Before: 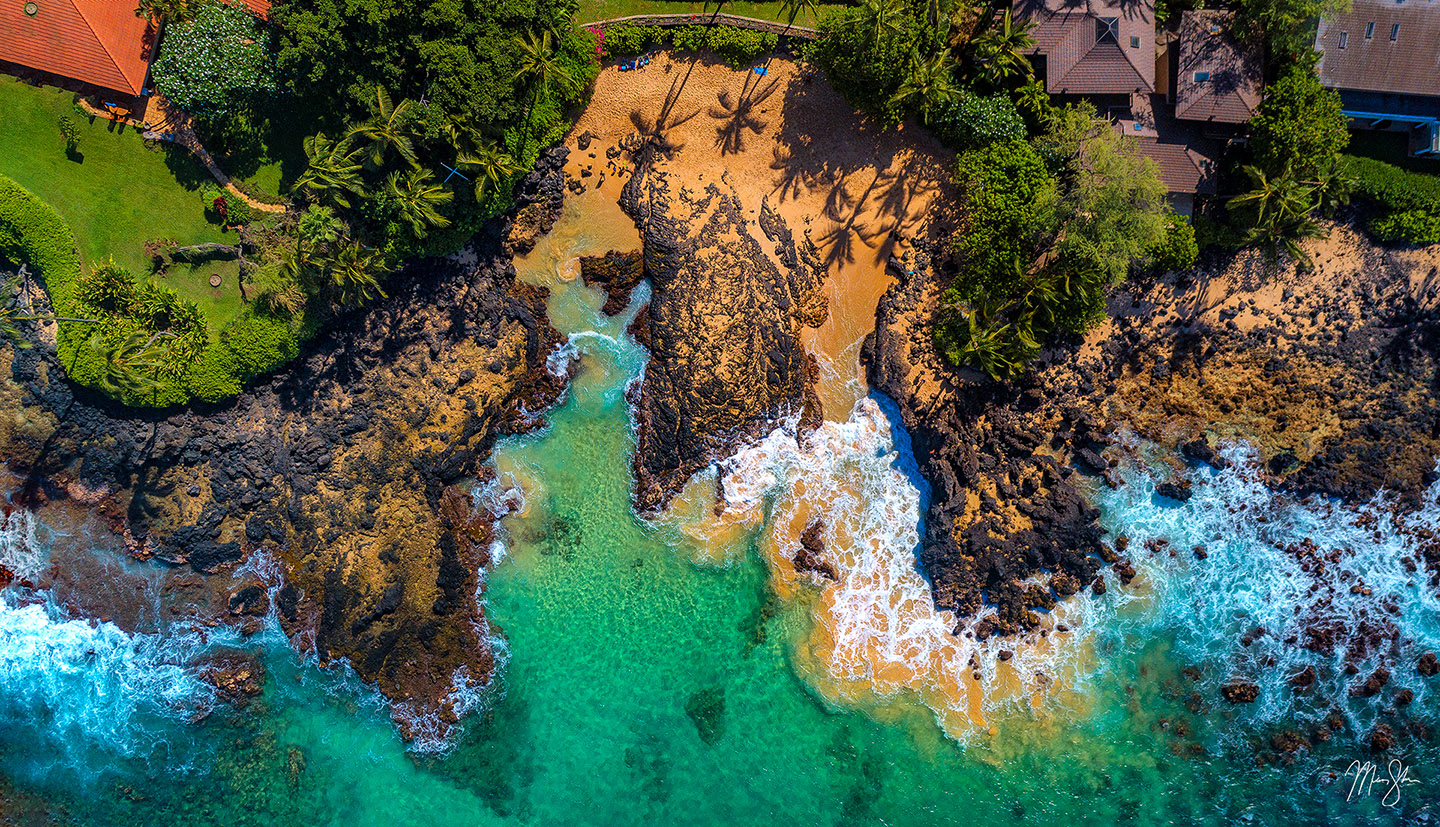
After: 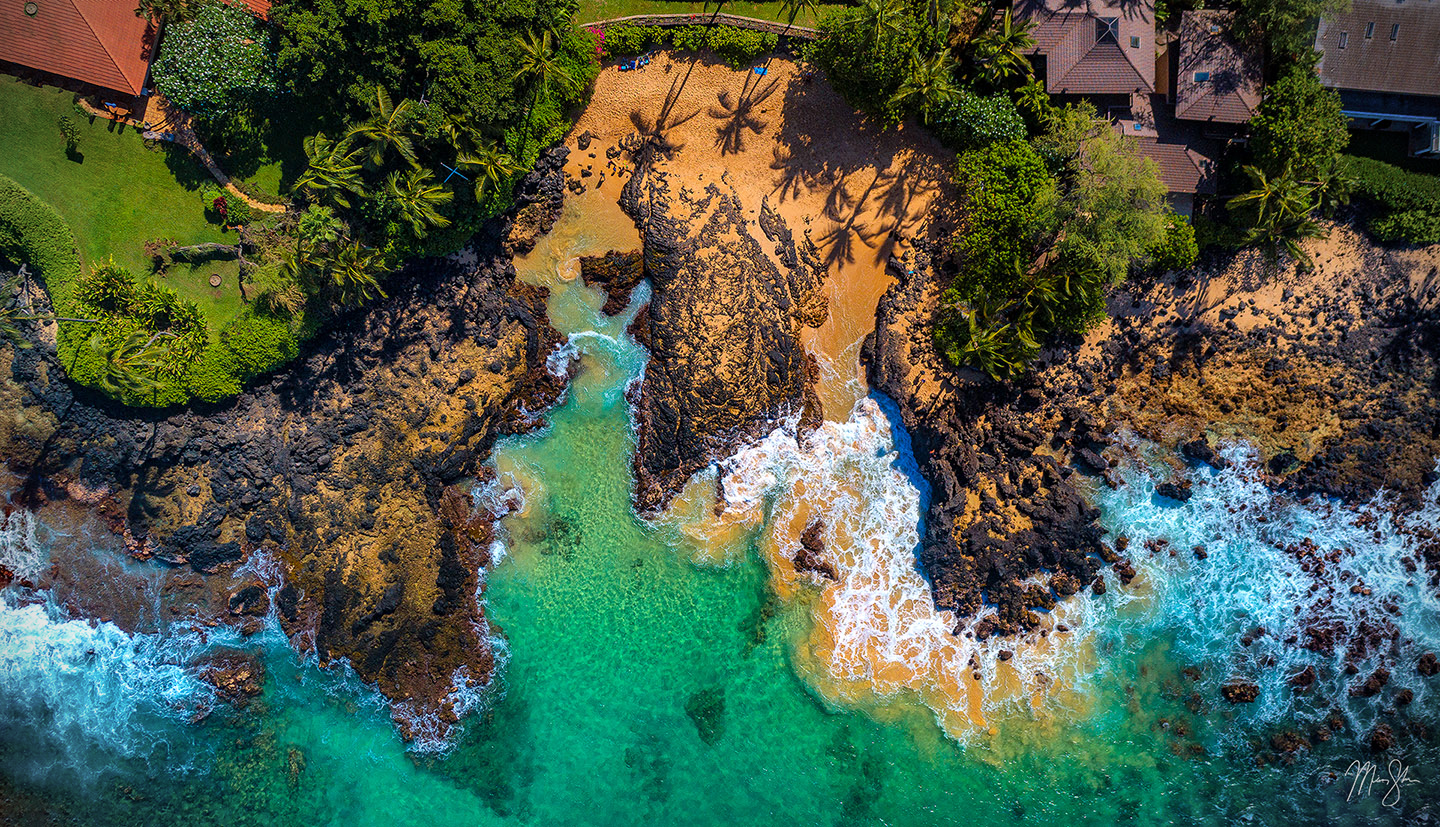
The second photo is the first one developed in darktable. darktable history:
vignetting: fall-off start 88.8%, fall-off radius 43.34%, brightness -0.809, width/height ratio 1.158
